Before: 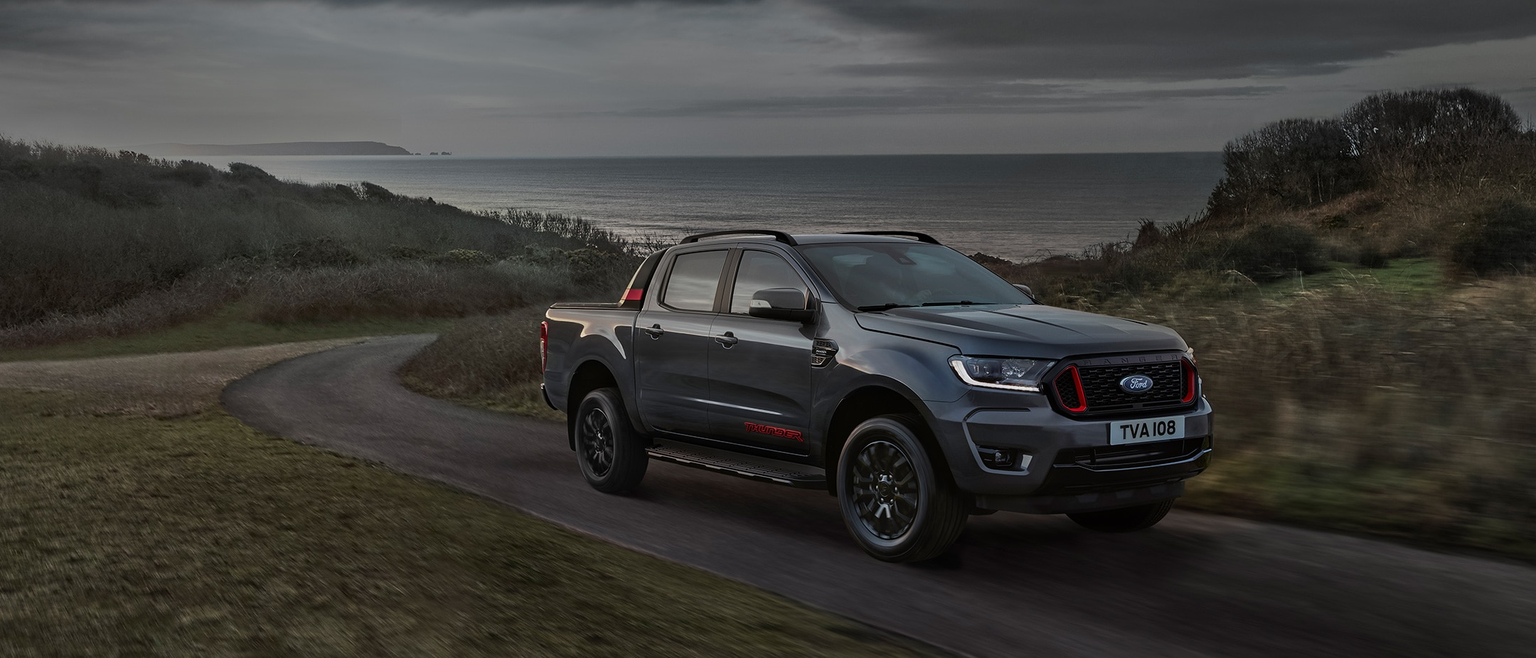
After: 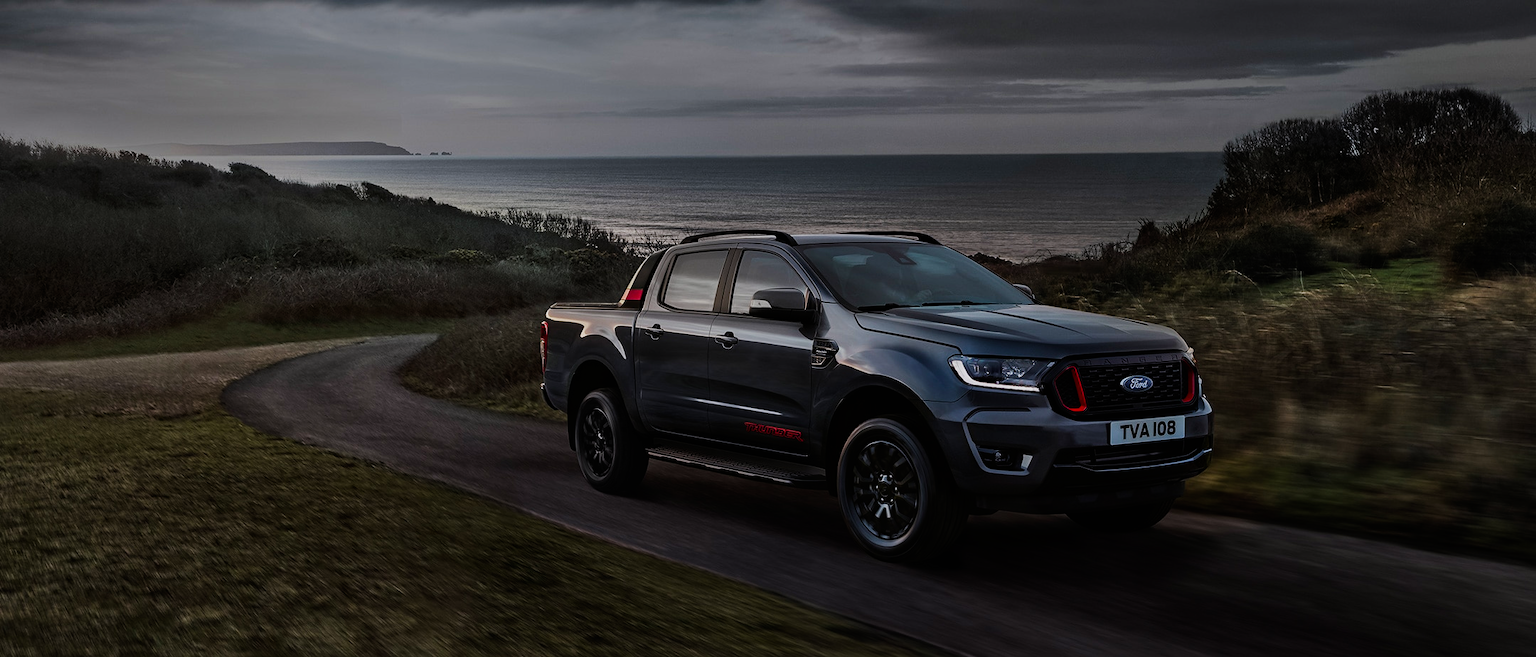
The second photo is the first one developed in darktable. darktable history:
white balance: red 1.009, blue 1.027
sigmoid: contrast 1.7
